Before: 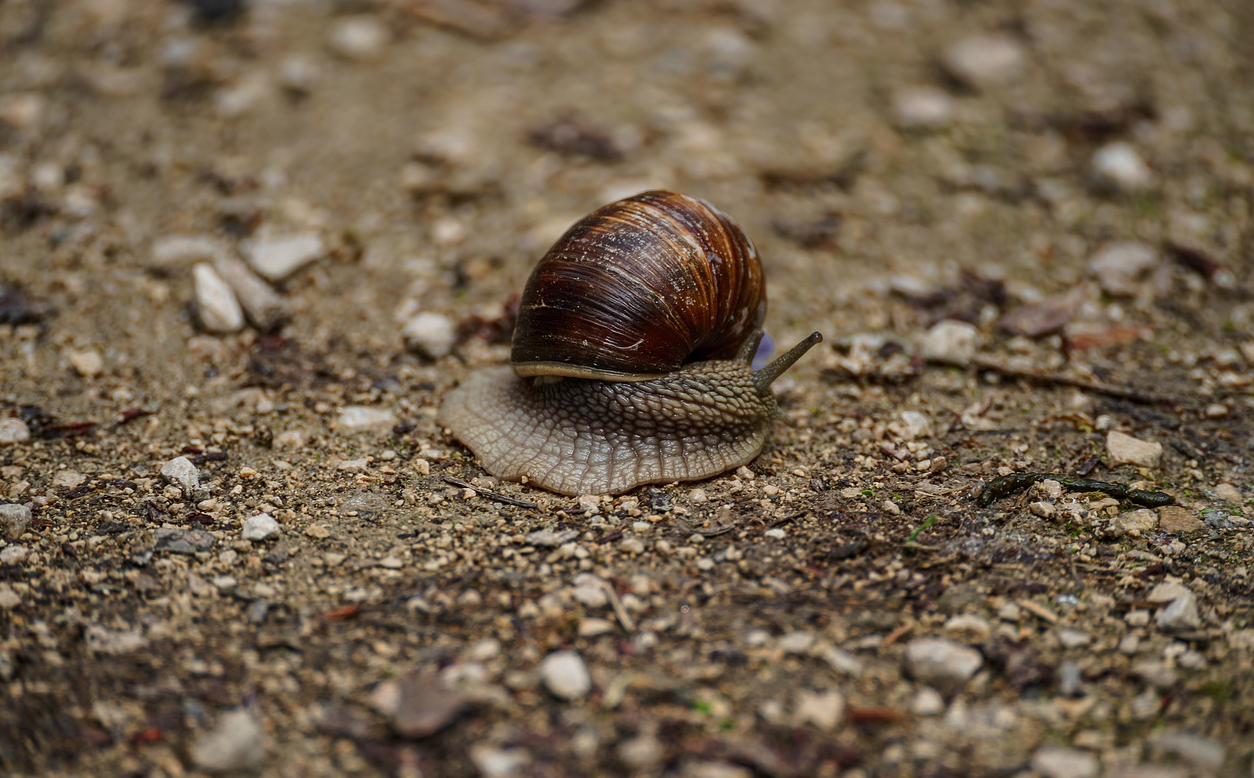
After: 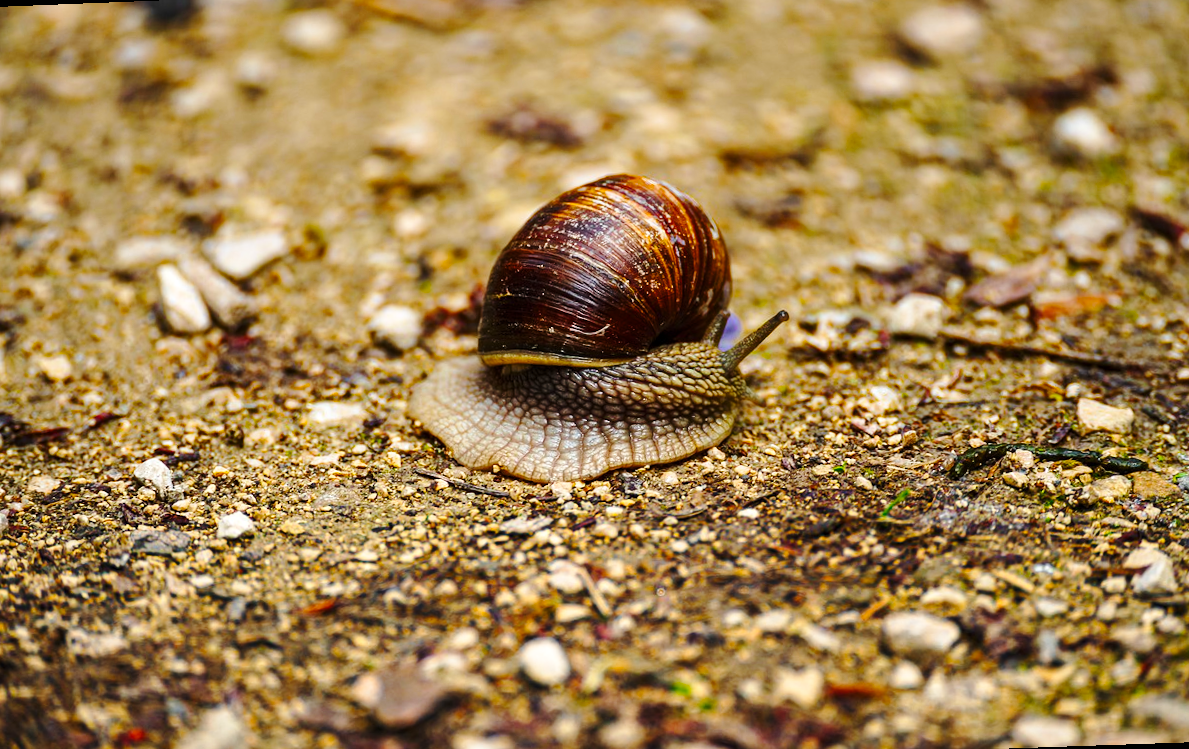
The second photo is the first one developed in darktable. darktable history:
base curve: curves: ch0 [(0, 0) (0.028, 0.03) (0.121, 0.232) (0.46, 0.748) (0.859, 0.968) (1, 1)], preserve colors none
rotate and perspective: rotation -2.12°, lens shift (vertical) 0.009, lens shift (horizontal) -0.008, automatic cropping original format, crop left 0.036, crop right 0.964, crop top 0.05, crop bottom 0.959
levels: levels [0, 0.476, 0.951]
color balance rgb: linear chroma grading › global chroma 15%, perceptual saturation grading › global saturation 30%
